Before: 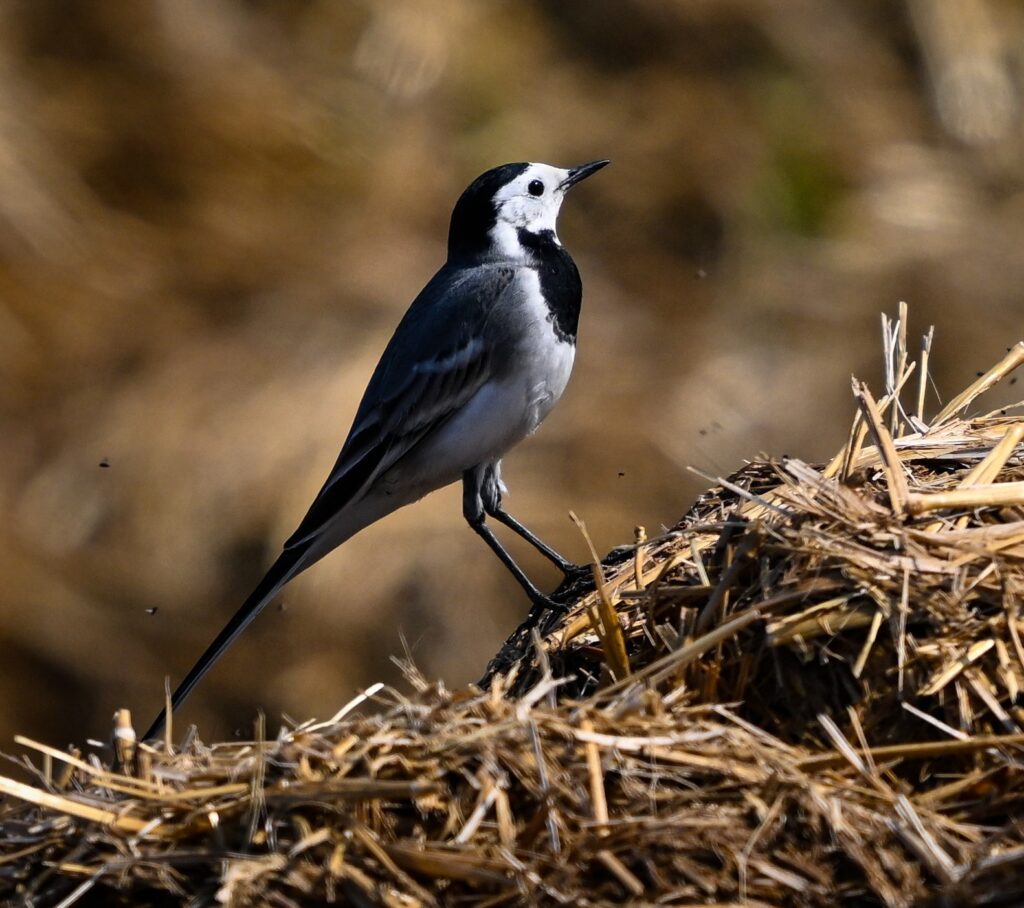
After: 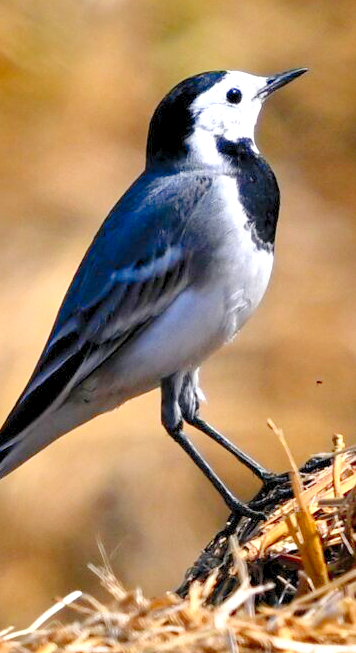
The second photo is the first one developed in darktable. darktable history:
crop and rotate: left 29.543%, top 10.296%, right 35.687%, bottom 17.788%
levels: levels [0.008, 0.318, 0.836]
